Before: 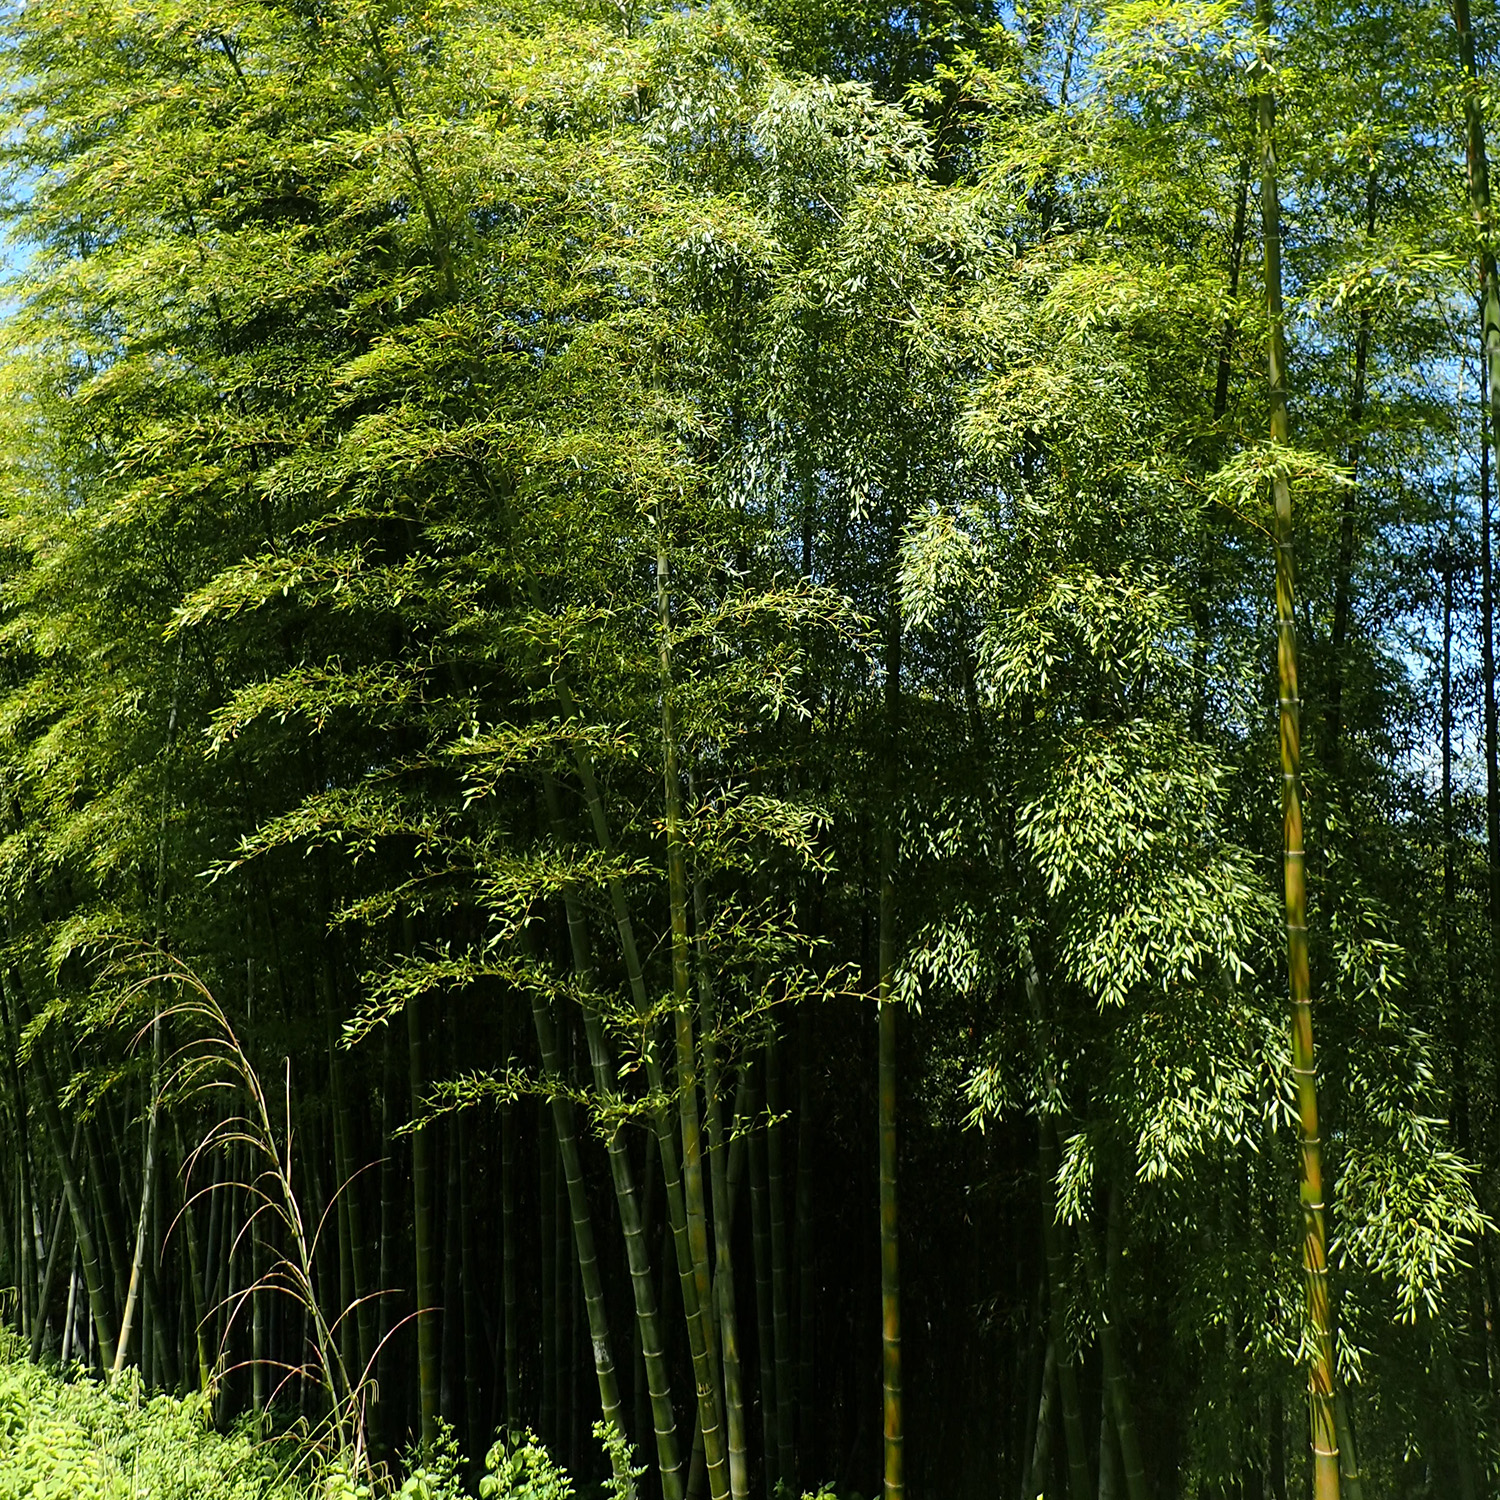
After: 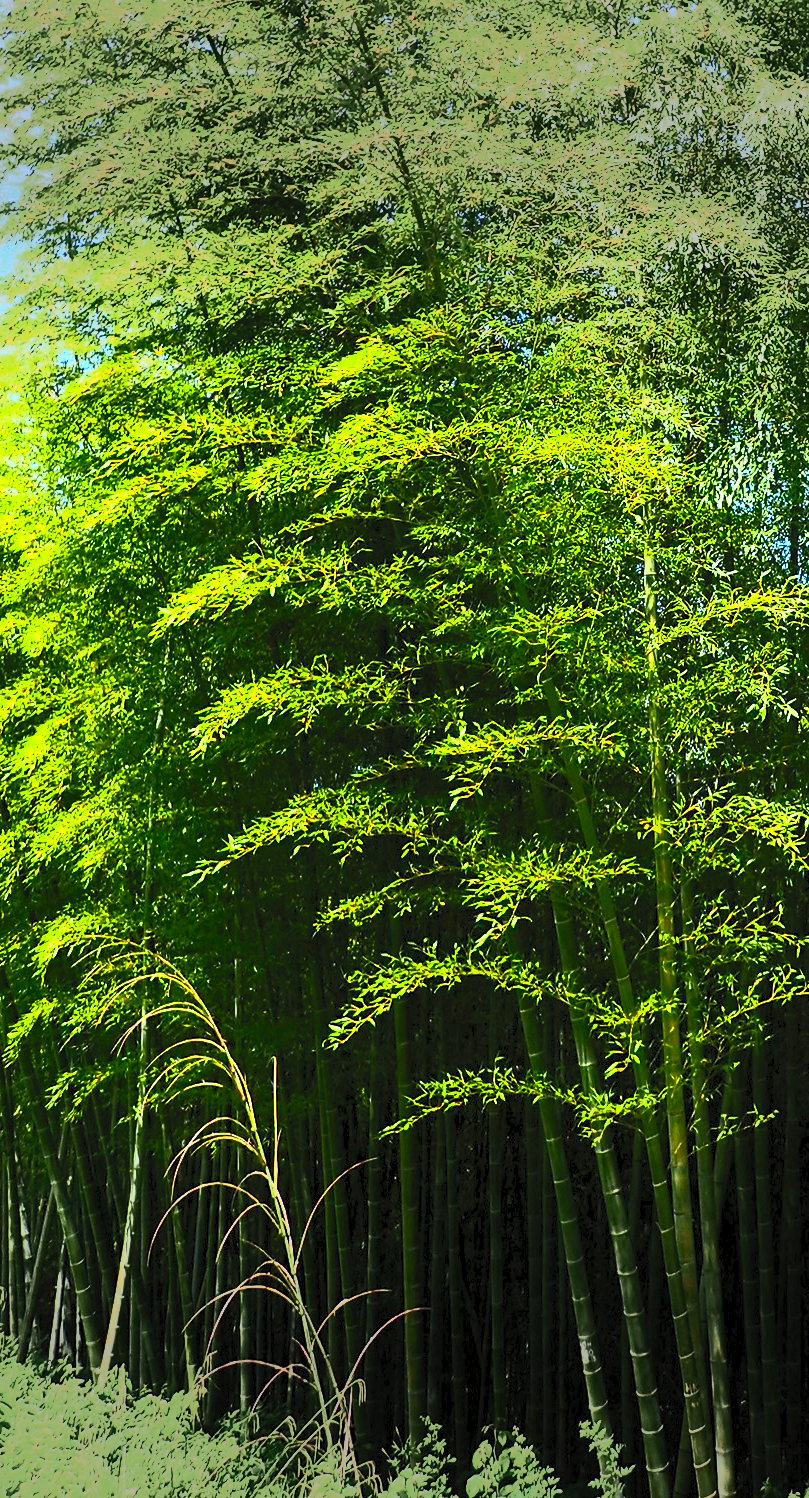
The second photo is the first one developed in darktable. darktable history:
exposure: black level correction 0.001, exposure 0.136 EV, compensate highlight preservation false
contrast brightness saturation: contrast 0.997, brightness 0.992, saturation 0.999
vignetting: fall-off start 71.13%, center (-0.149, 0.013), width/height ratio 1.333
crop: left 0.896%, right 45.161%, bottom 0.086%
